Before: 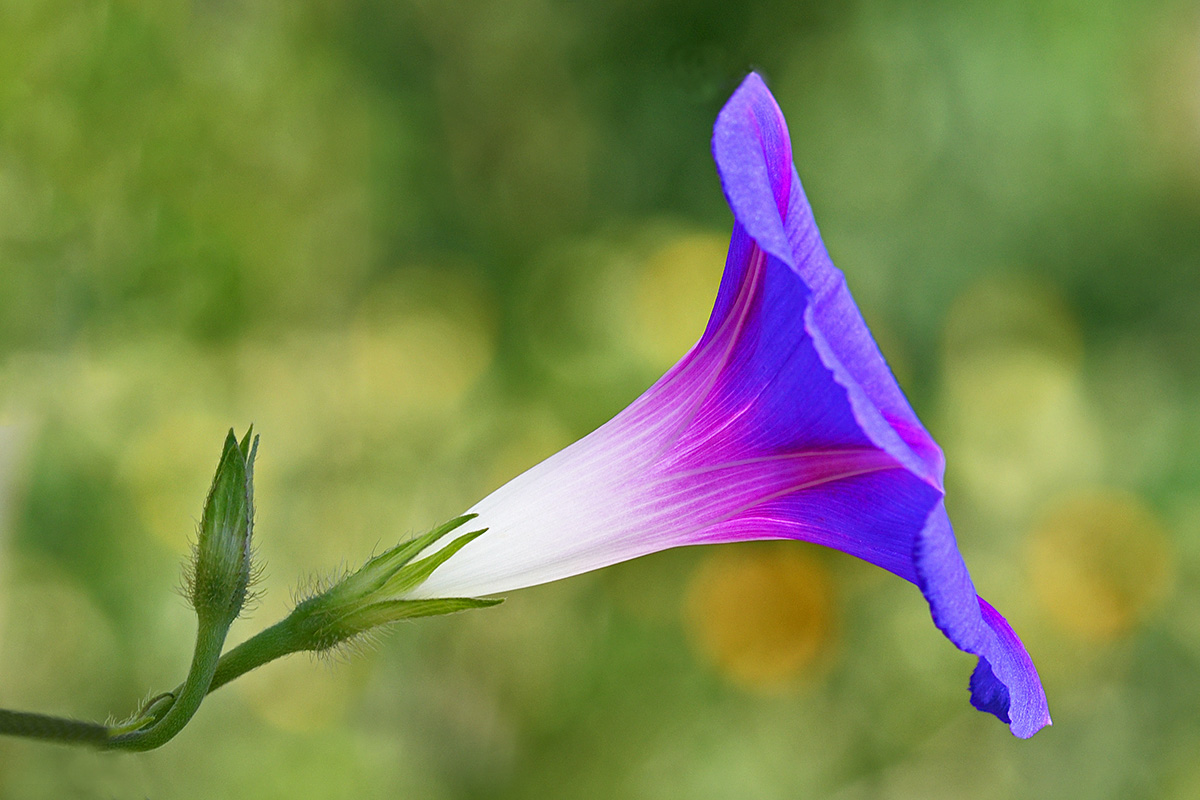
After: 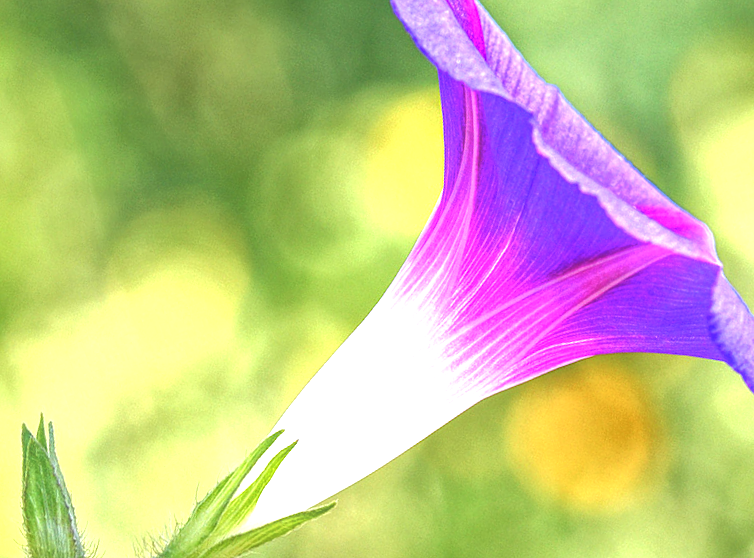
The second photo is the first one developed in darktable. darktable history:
crop and rotate: angle 18°, left 7.003%, right 4.113%, bottom 1.17%
exposure: black level correction -0.005, exposure 1.008 EV, compensate exposure bias true, compensate highlight preservation false
local contrast: highlights 67%, shadows 32%, detail 167%, midtone range 0.2
